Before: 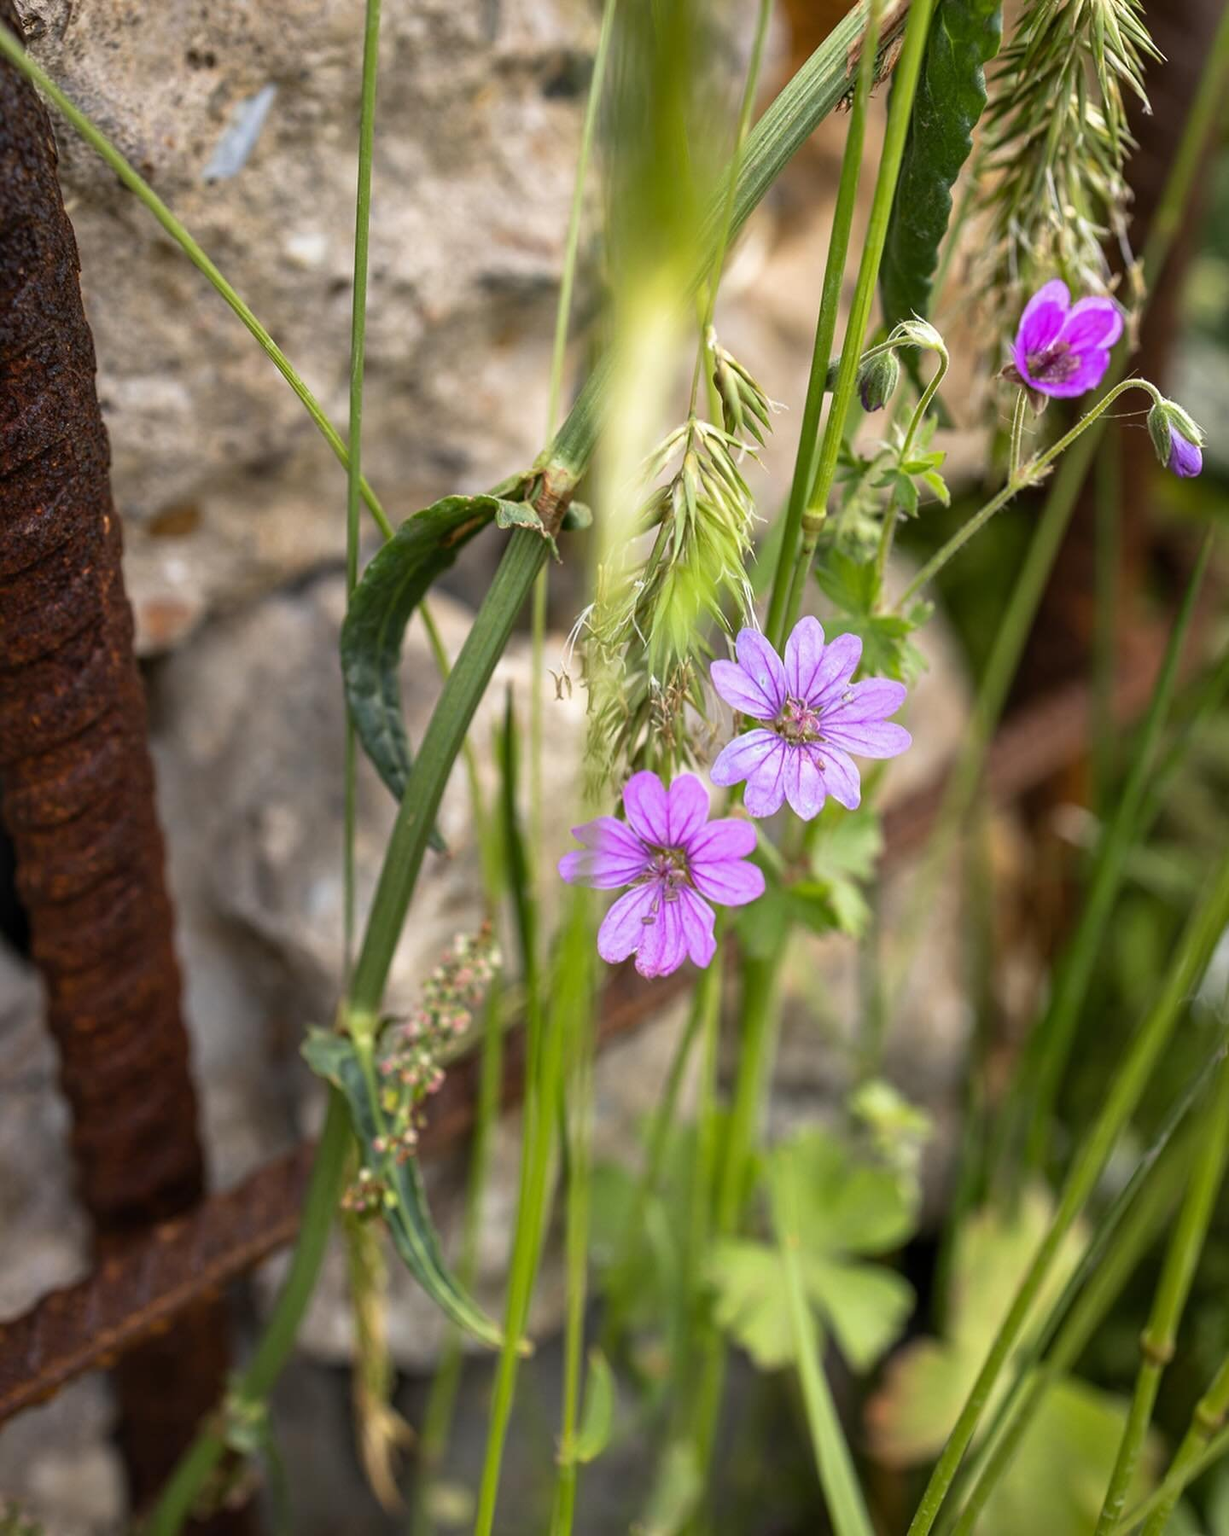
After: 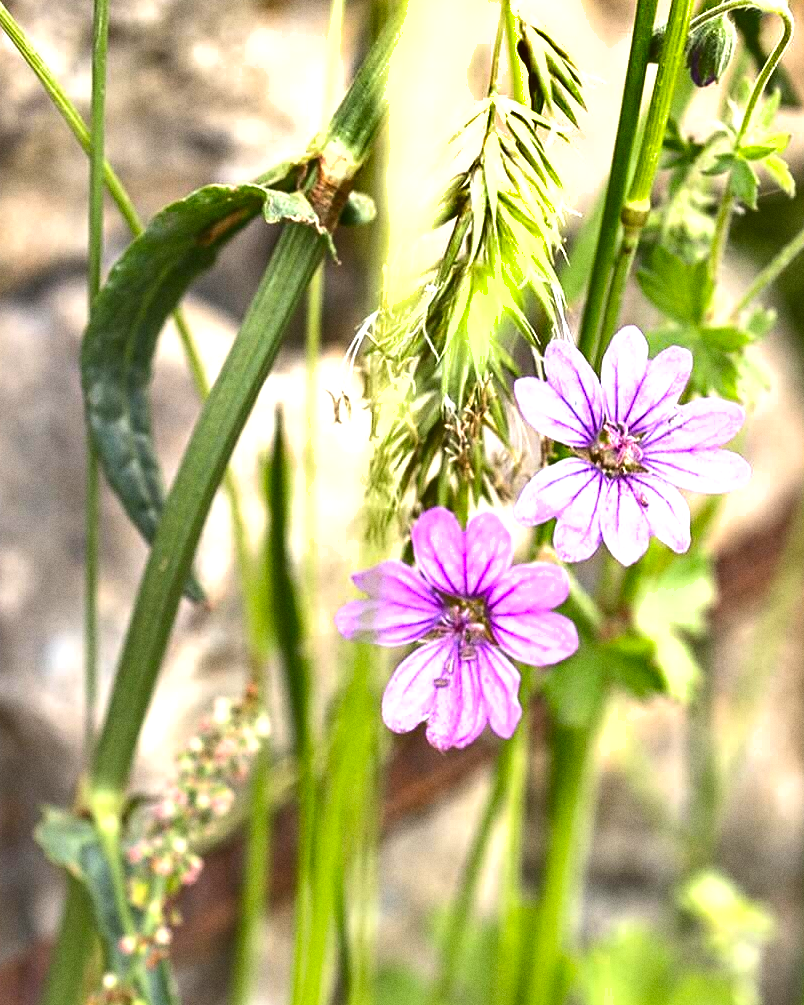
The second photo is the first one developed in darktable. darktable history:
crop and rotate: left 22.13%, top 22.054%, right 22.026%, bottom 22.102%
grain: coarseness 0.09 ISO
sharpen: amount 0.2
exposure: black level correction 0, exposure 1.125 EV, compensate exposure bias true, compensate highlight preservation false
tone equalizer: on, module defaults
shadows and highlights: shadows 52.42, soften with gaussian
